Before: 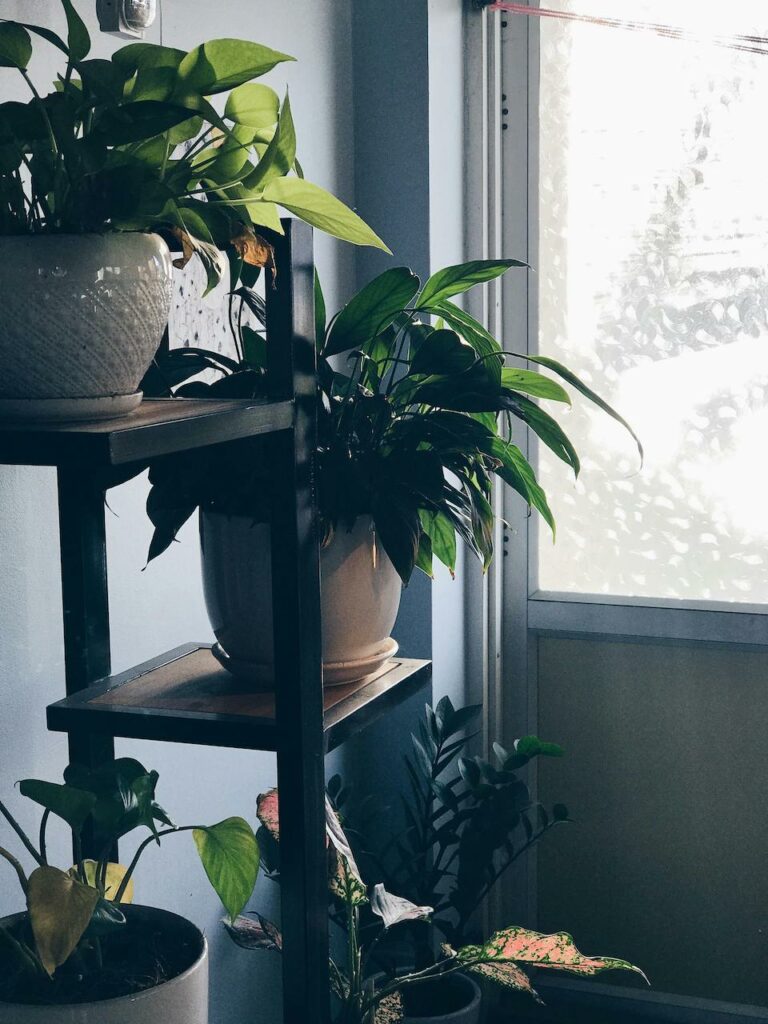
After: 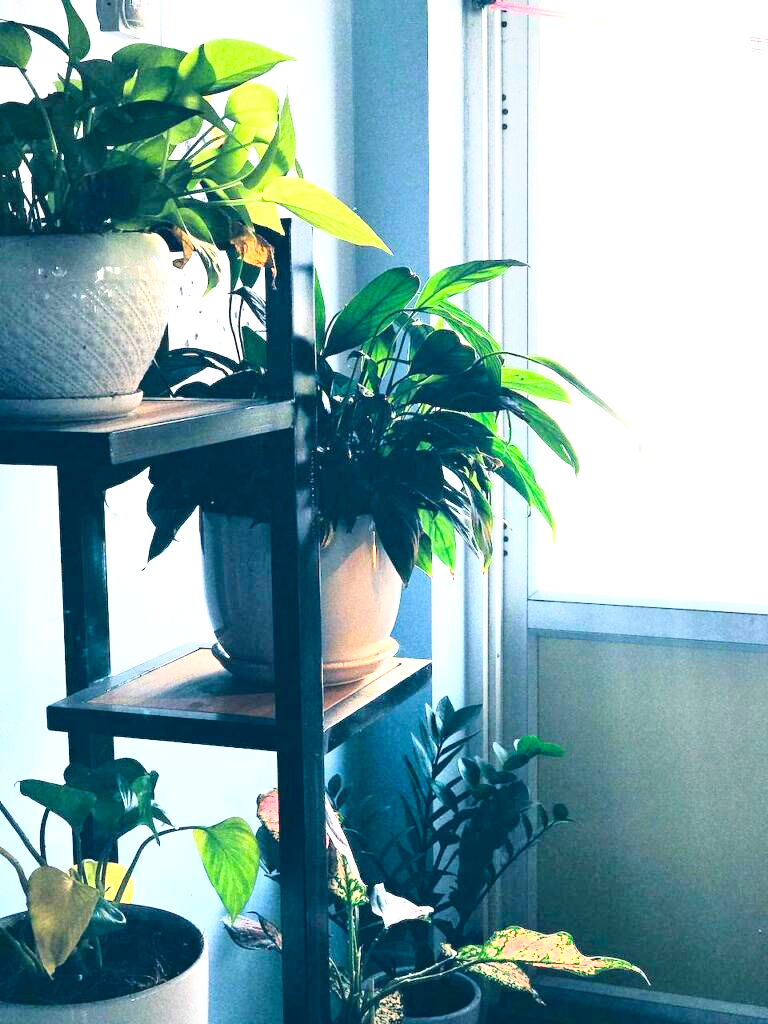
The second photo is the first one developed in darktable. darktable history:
color correction: saturation 1.34
base curve: curves: ch0 [(0, 0) (0.028, 0.03) (0.121, 0.232) (0.46, 0.748) (0.859, 0.968) (1, 1)]
exposure: black level correction 0, exposure 1.45 EV, compensate exposure bias true, compensate highlight preservation false
